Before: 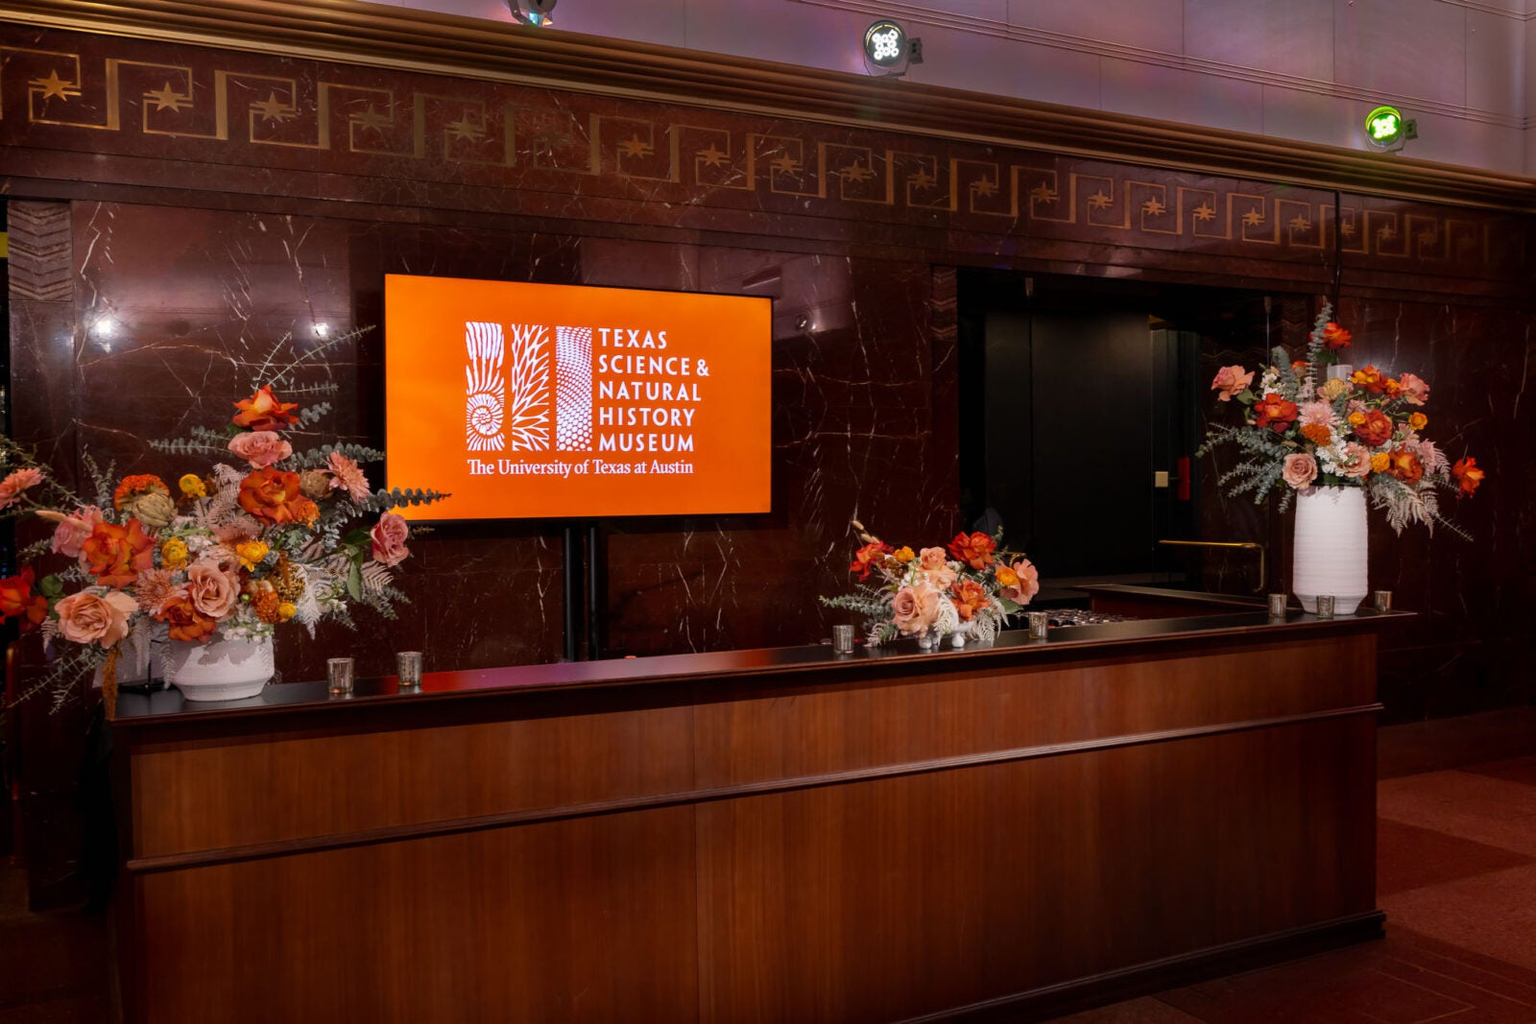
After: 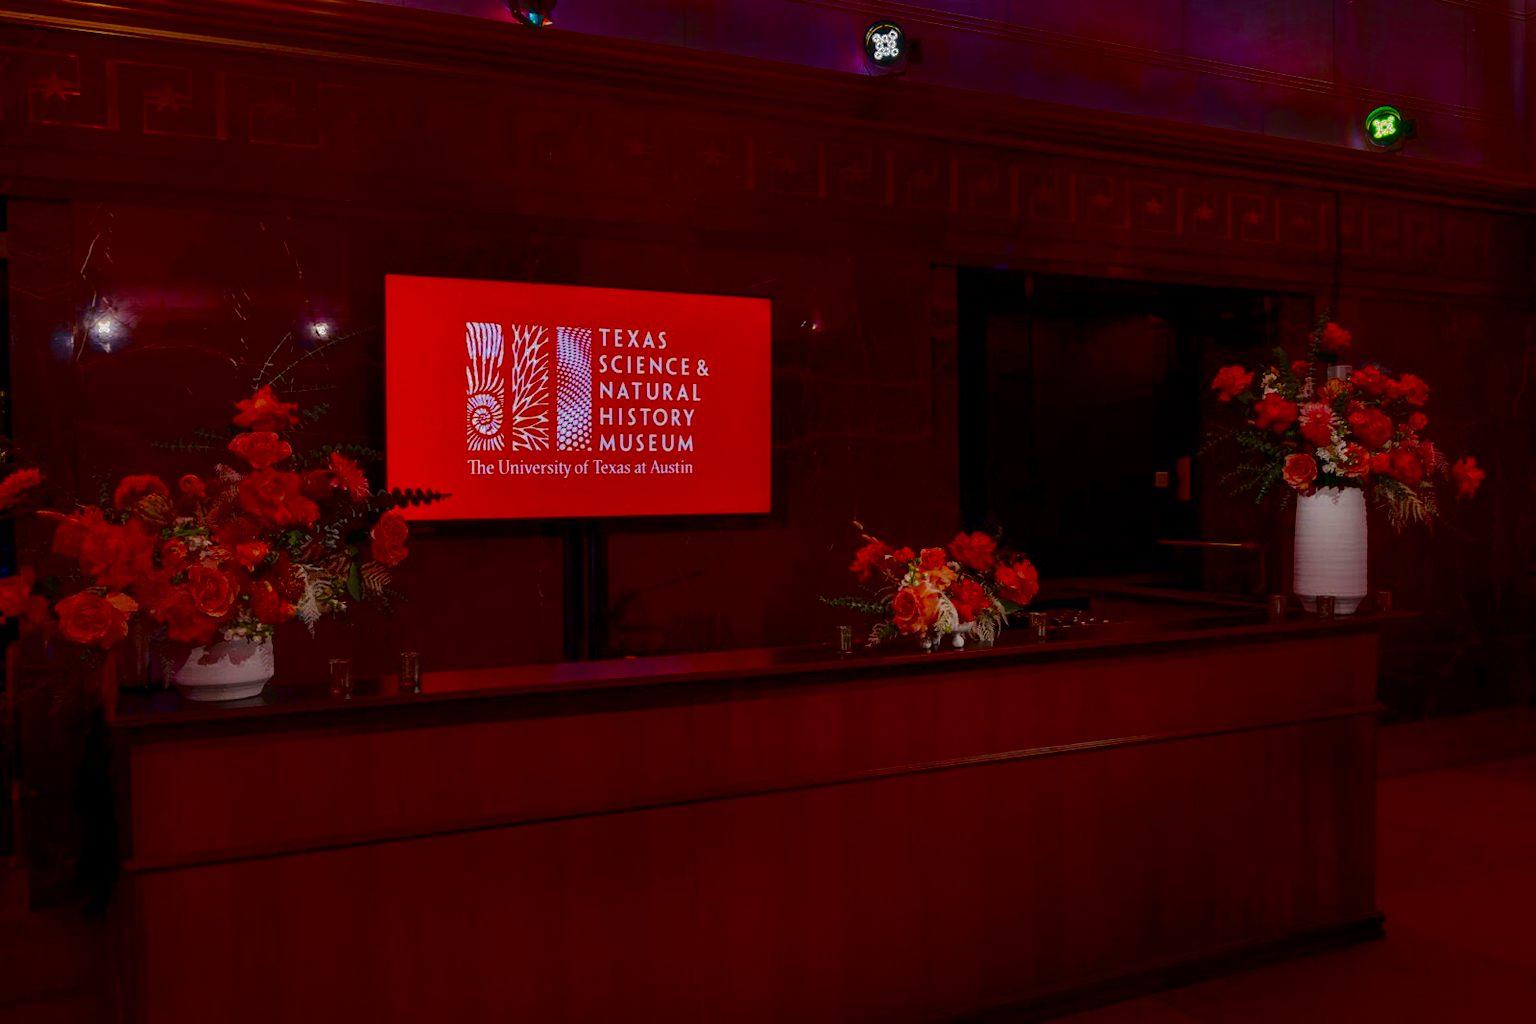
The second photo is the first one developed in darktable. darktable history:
shadows and highlights: shadows 25.26, highlights -69.37
contrast brightness saturation: brightness -0.999, saturation 0.998
